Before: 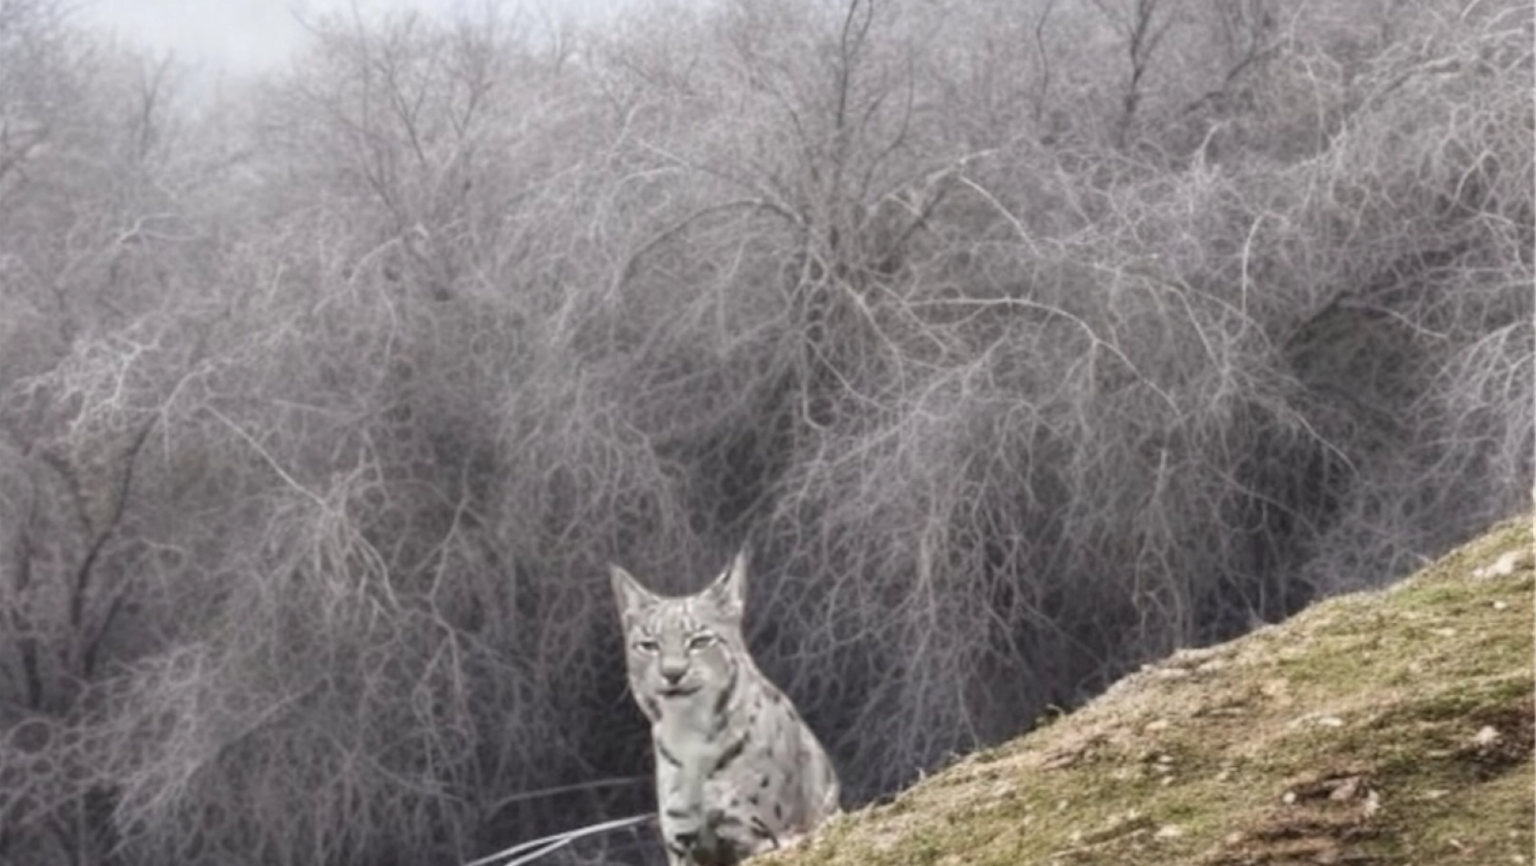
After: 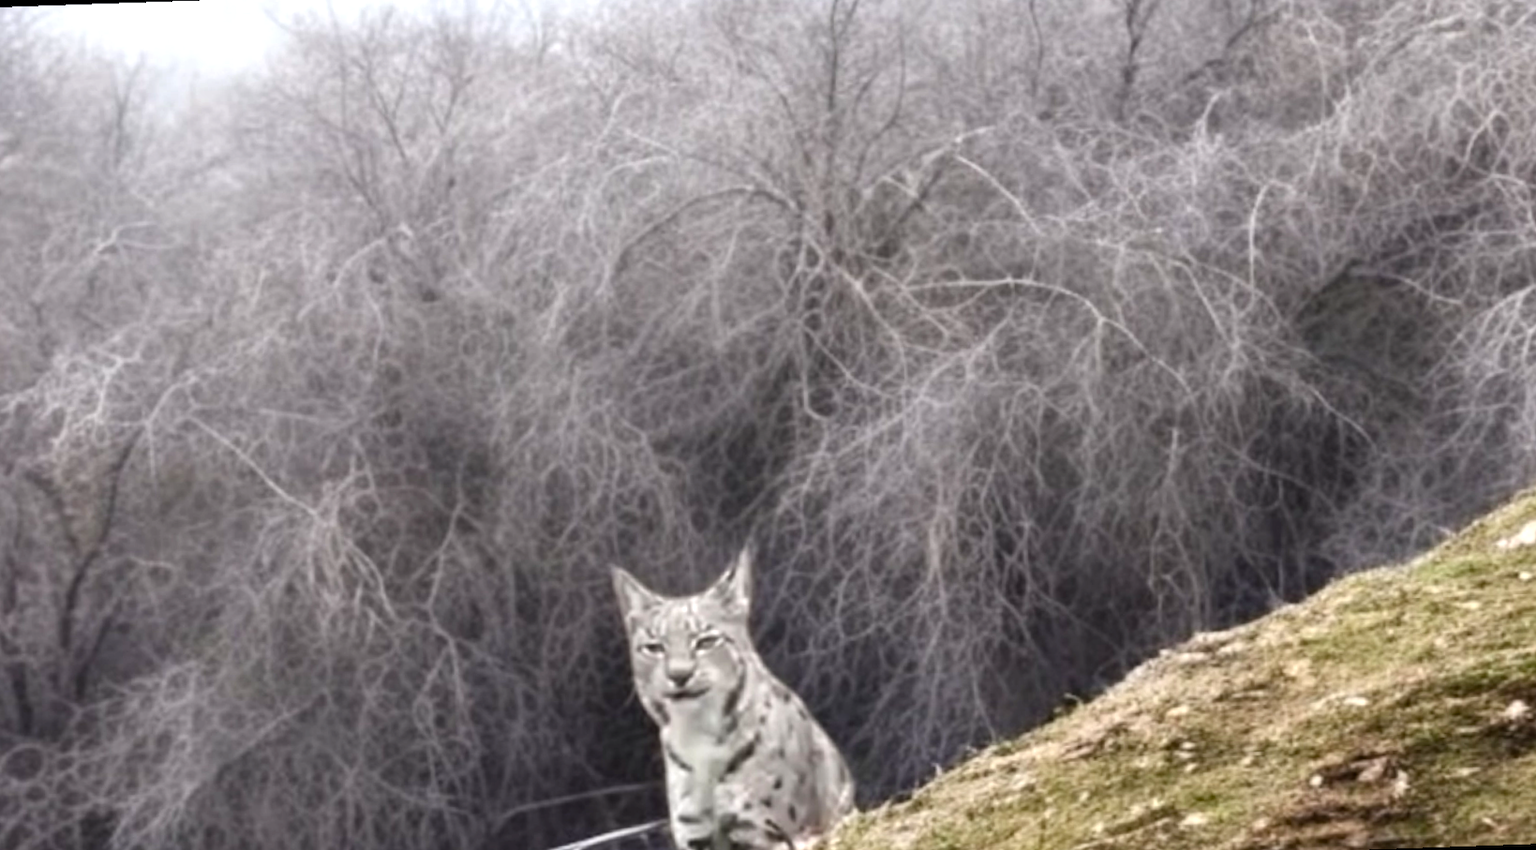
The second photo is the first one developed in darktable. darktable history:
color balance rgb: shadows lift › luminance -20%, power › hue 72.24°, highlights gain › luminance 15%, global offset › hue 171.6°, perceptual saturation grading › highlights -15%, perceptual saturation grading › shadows 25%, global vibrance 35%, contrast 10%
rotate and perspective: rotation -2°, crop left 0.022, crop right 0.978, crop top 0.049, crop bottom 0.951
